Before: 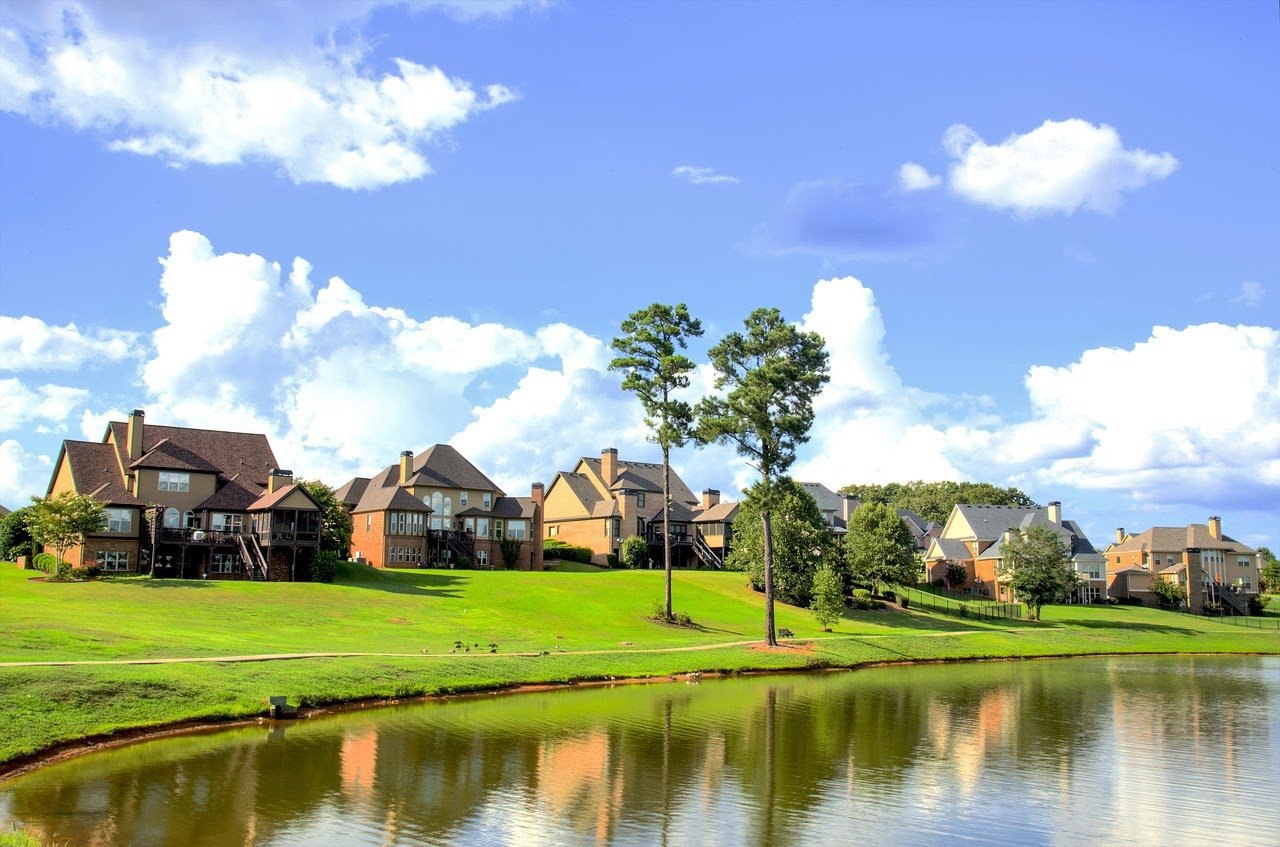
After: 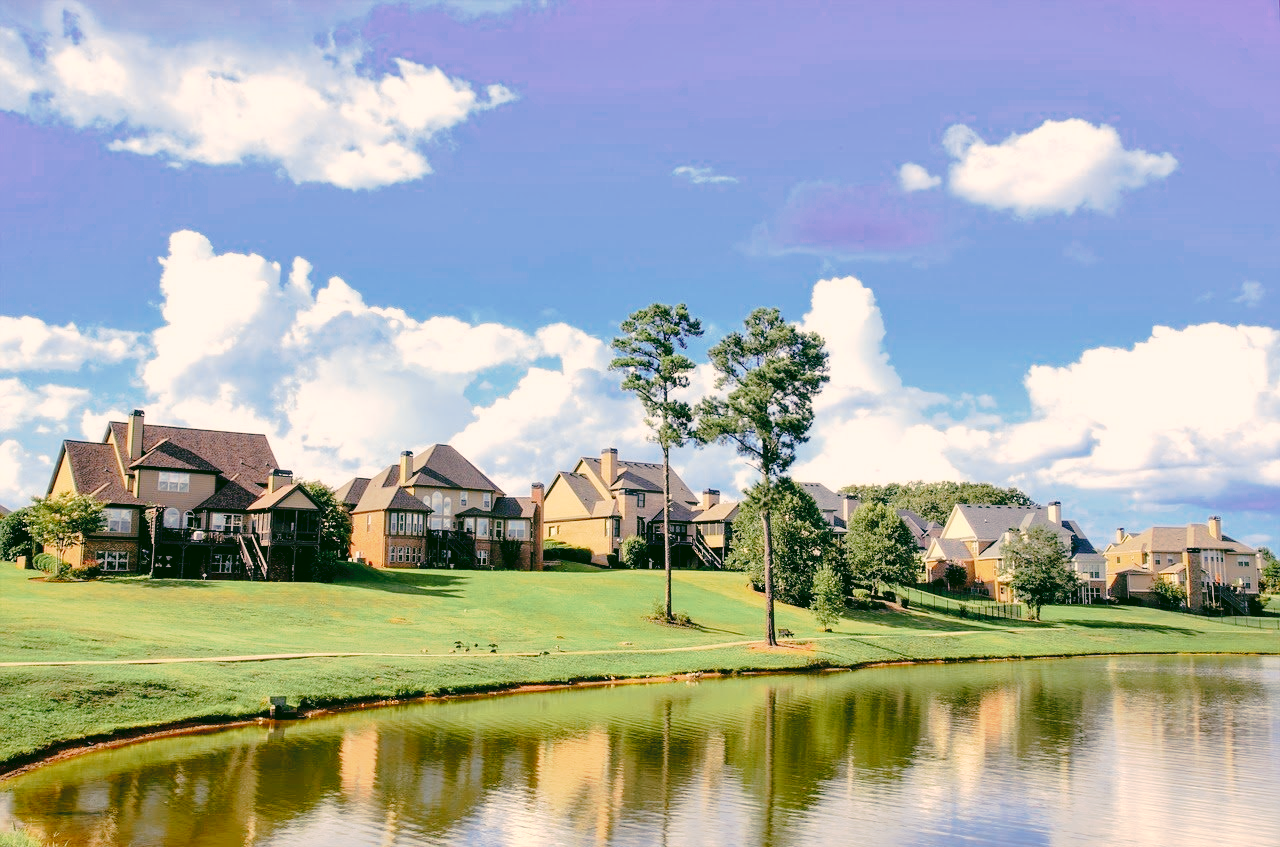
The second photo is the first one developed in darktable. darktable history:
tone curve: curves: ch0 [(0, 0) (0.003, 0.051) (0.011, 0.052) (0.025, 0.055) (0.044, 0.062) (0.069, 0.068) (0.1, 0.077) (0.136, 0.098) (0.177, 0.145) (0.224, 0.223) (0.277, 0.314) (0.335, 0.43) (0.399, 0.518) (0.468, 0.591) (0.543, 0.656) (0.623, 0.726) (0.709, 0.809) (0.801, 0.857) (0.898, 0.918) (1, 1)], preserve colors none
color look up table: target L [96.27, 96.86, 82.14, 80.29, 72.25, 62.69, 46.91, 46.24, 32.06, 29.74, 9.92, 200.92, 85.33, 83.69, 73.84, 65.59, 62.04, 55.07, 47.65, 40.62, 42.58, 30.56, 18.82, 96.33, 91.86, 78.89, 72.97, 74.25, 78.42, 82.52, 65.64, 69.36, 57.93, 33.83, 46.04, 43.65, 42.01, 41.82, 41.49, 19.78, 18.16, 2.239, 69.13, 68.54, 60.64, 48.3, 48.45, 32.27, 26.02], target a [-3.496, 3.57, -44.85, -24.84, -19.51, 3.122, -40.51, -18.29, -13.6, -17.92, -32.26, 0, 16.27, 4.579, 34.09, 33.61, 45.57, 21.66, 54.71, 41.81, 64.19, 5.454, 23.97, 12.65, 18.81, 9.92, 33.11, 25.17, 38.44, 34.02, 54.47, 47.39, 28.45, 21.92, 53.42, 33.24, 57.69, 50.84, 64.03, 20.14, 28.68, -6.558, -47.81, -18.84, -37.9, -4.709, -9.665, -0.652, -1.388], target b [49.7, 26.34, 22.22, 28.59, 8.668, 11.02, 23.45, 22.91, -3.273, 10.75, 12.21, -0.001, 37.8, 67.35, 20.26, 66.56, 36.99, 38.59, 26.68, 38.34, 45.22, 10.66, 31.84, 7.199, 5.656, 13.55, -15.82, 8.25, 6.208, -2.861, 5.519, -20.92, -11.66, -56.5, -52.05, 2.746, 2.661, -27.76, -41.47, -28.27, -38.63, 3.137, -3.052, -31.78, -35.47, -46.55, -17.31, -39.48, -12.35], num patches 49
